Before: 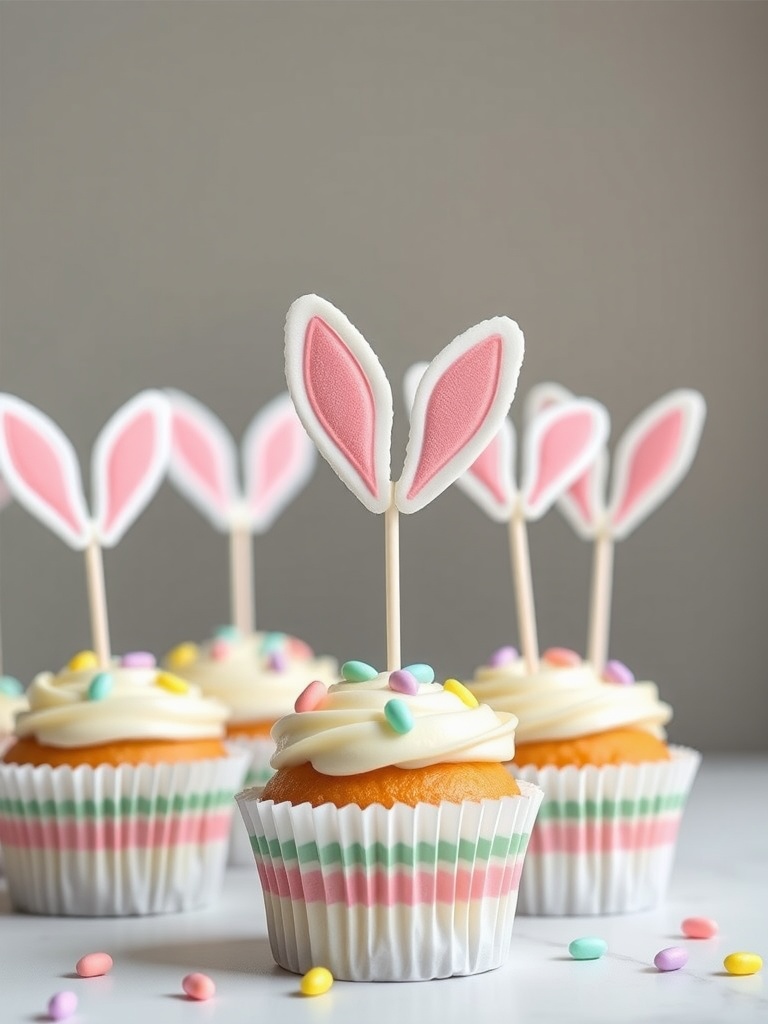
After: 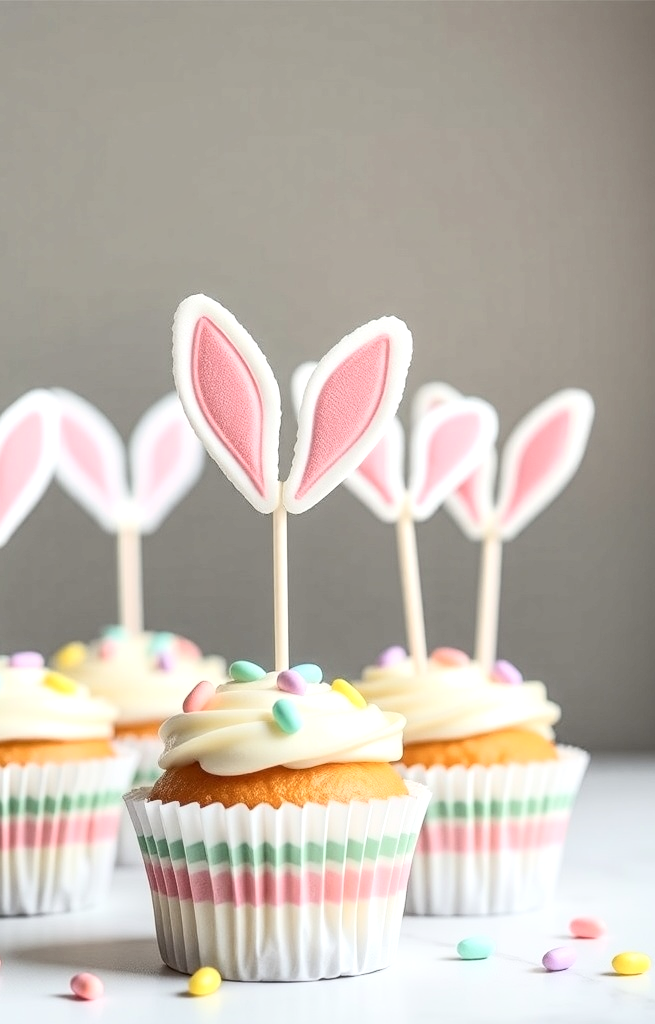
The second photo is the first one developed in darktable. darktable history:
local contrast: detail 130%
crop and rotate: left 14.658%
tone equalizer: mask exposure compensation -0.504 EV
shadows and highlights: shadows -0.295, highlights 40.61
tone curve: curves: ch0 [(0.016, 0.023) (0.248, 0.252) (0.732, 0.797) (1, 1)], color space Lab, independent channels, preserve colors none
